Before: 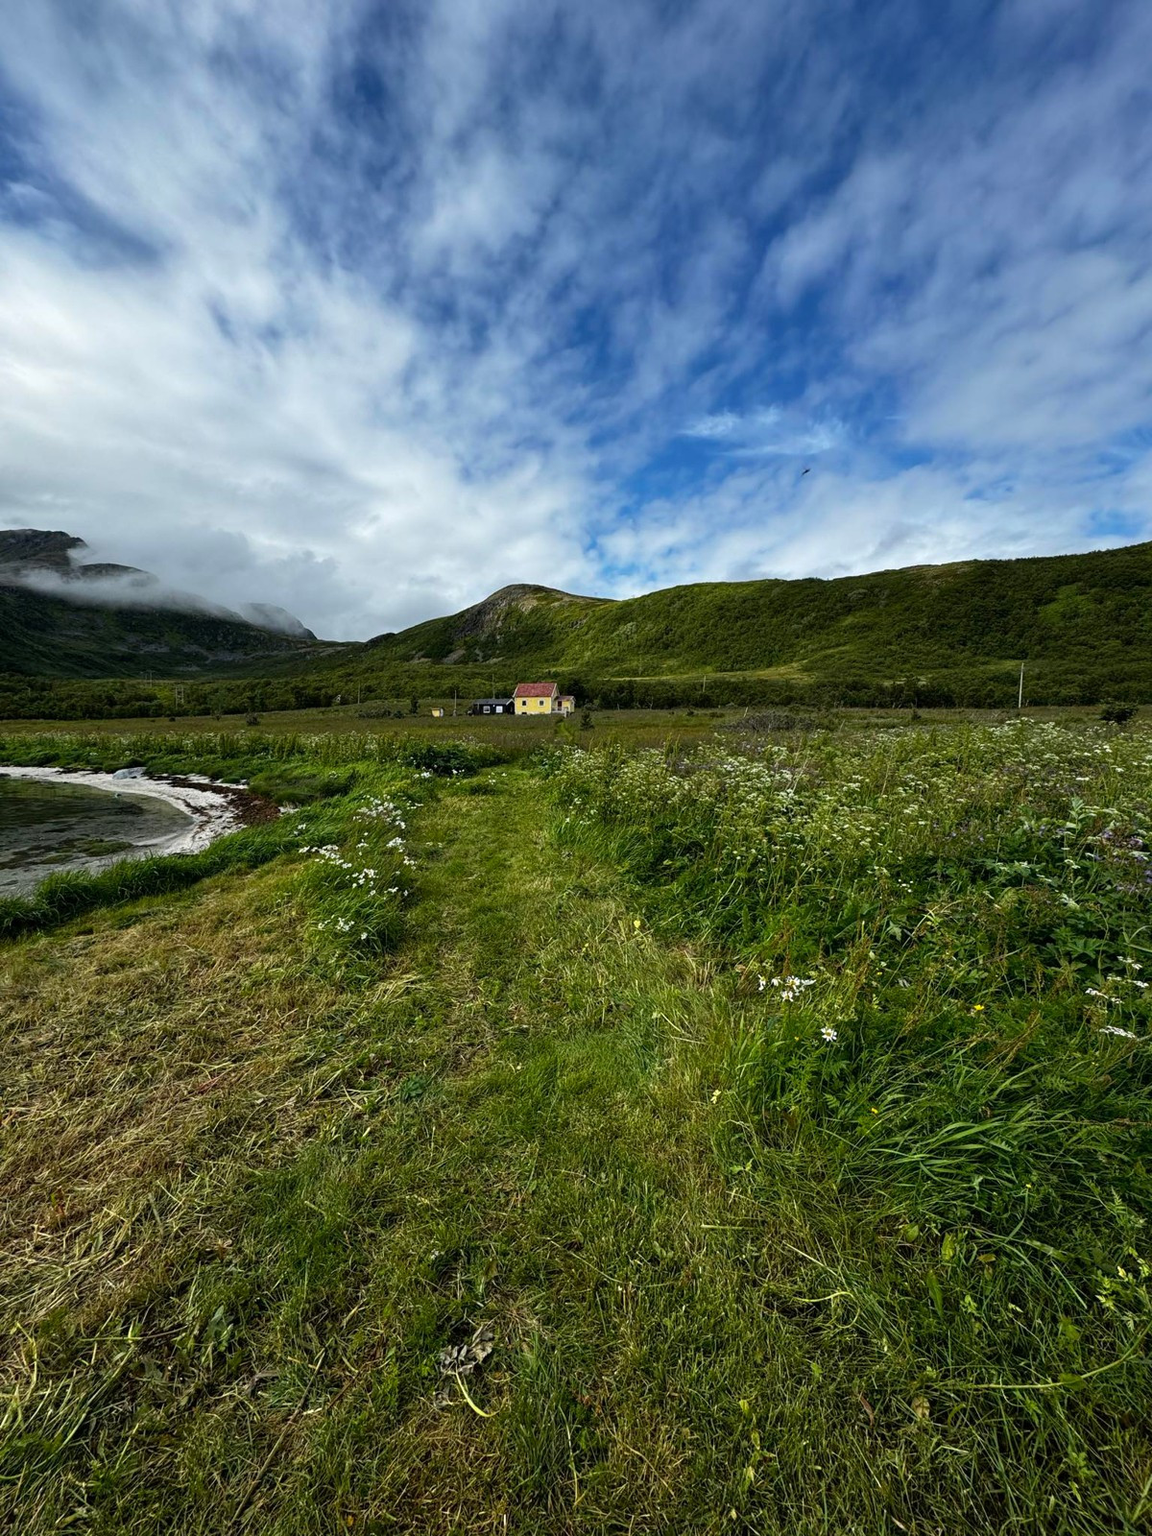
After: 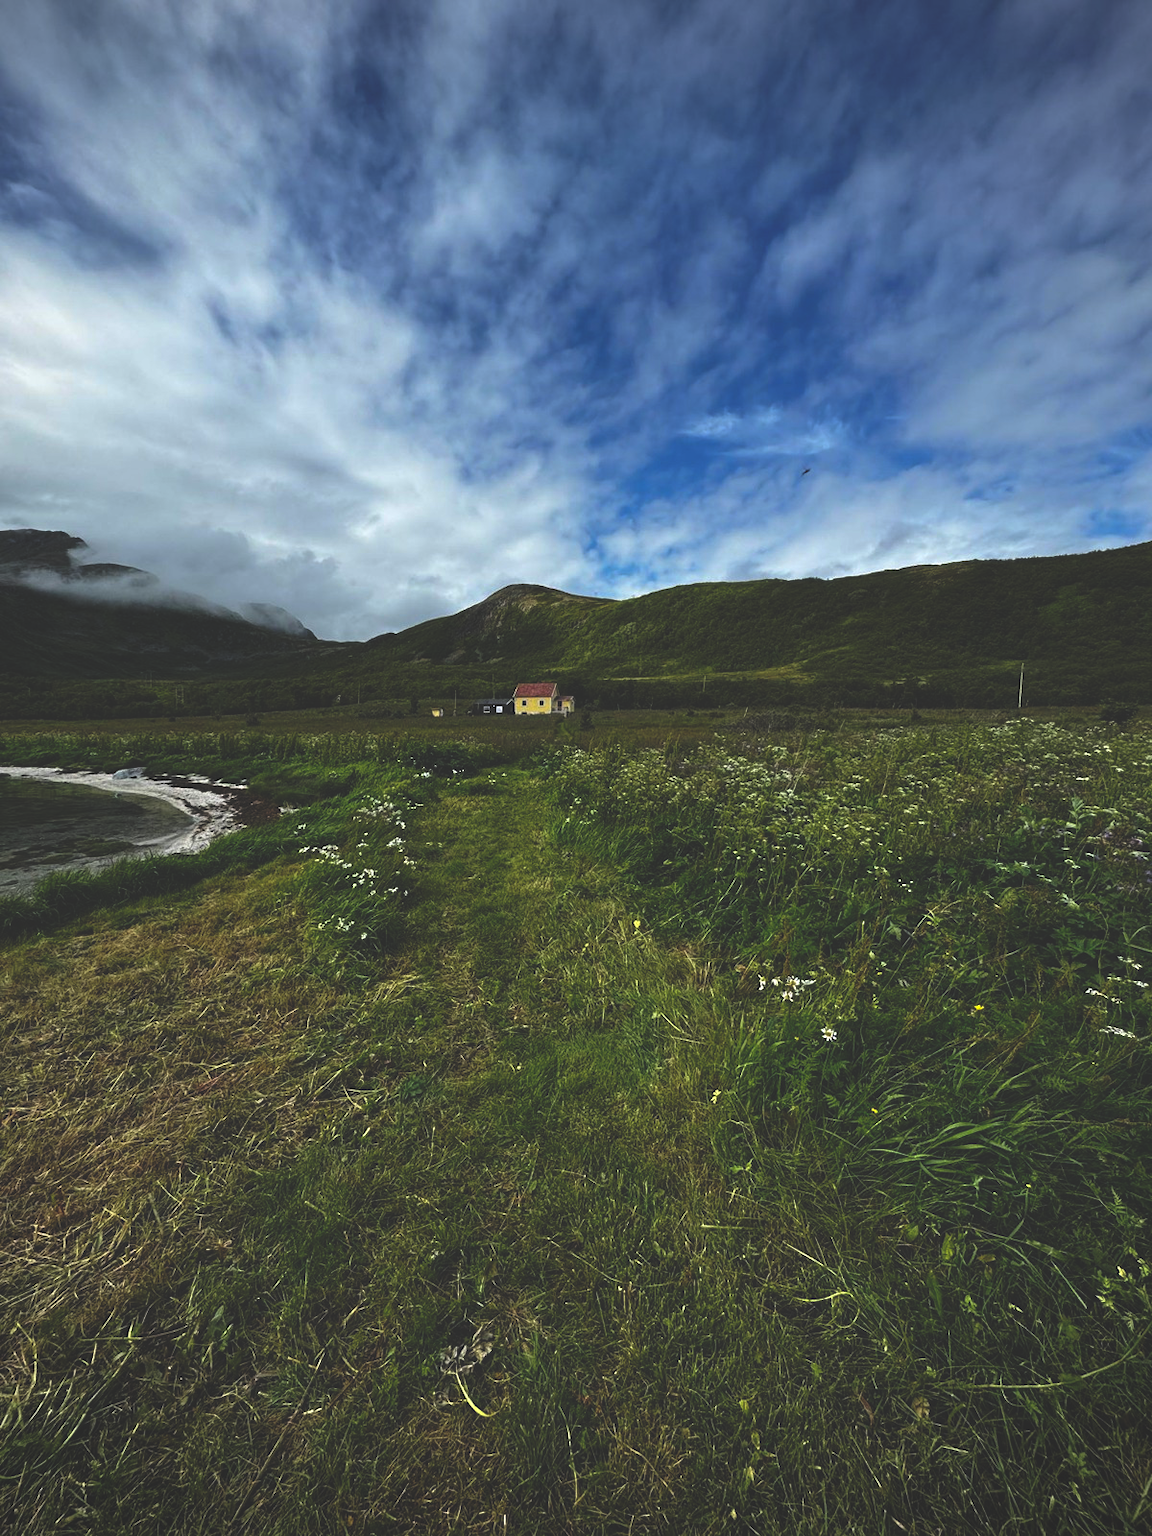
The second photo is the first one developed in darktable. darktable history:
rgb curve: curves: ch0 [(0, 0.186) (0.314, 0.284) (0.775, 0.708) (1, 1)], compensate middle gray true, preserve colors none
vignetting: fall-off radius 81.94%
sharpen: radius 5.325, amount 0.312, threshold 26.433
